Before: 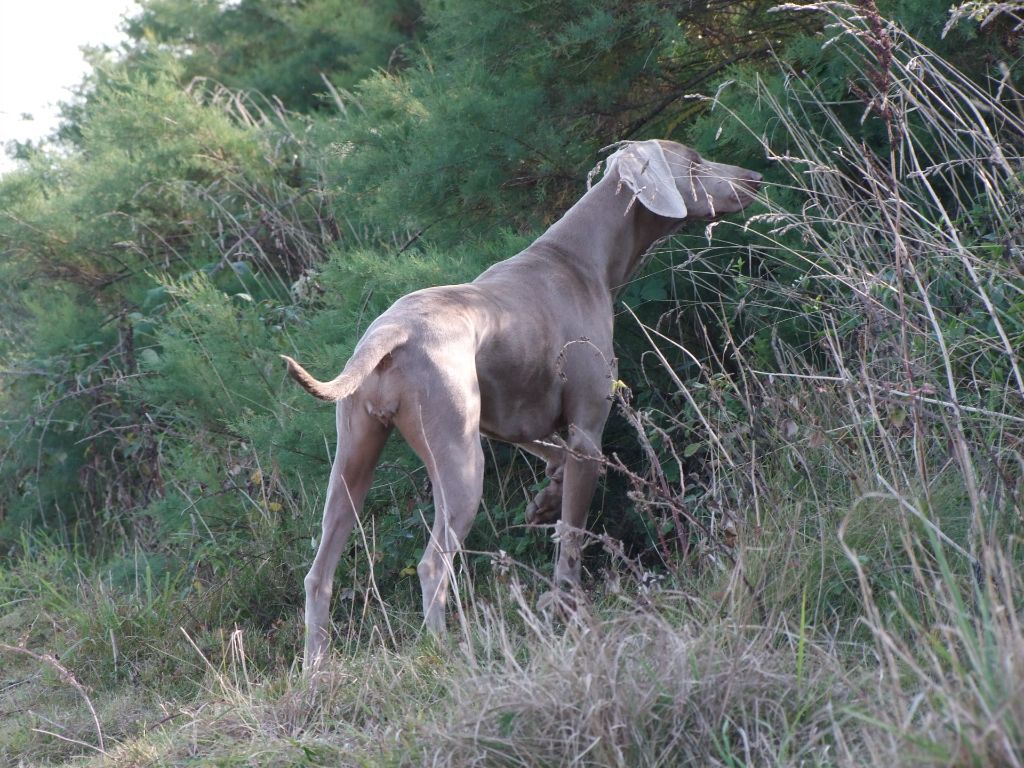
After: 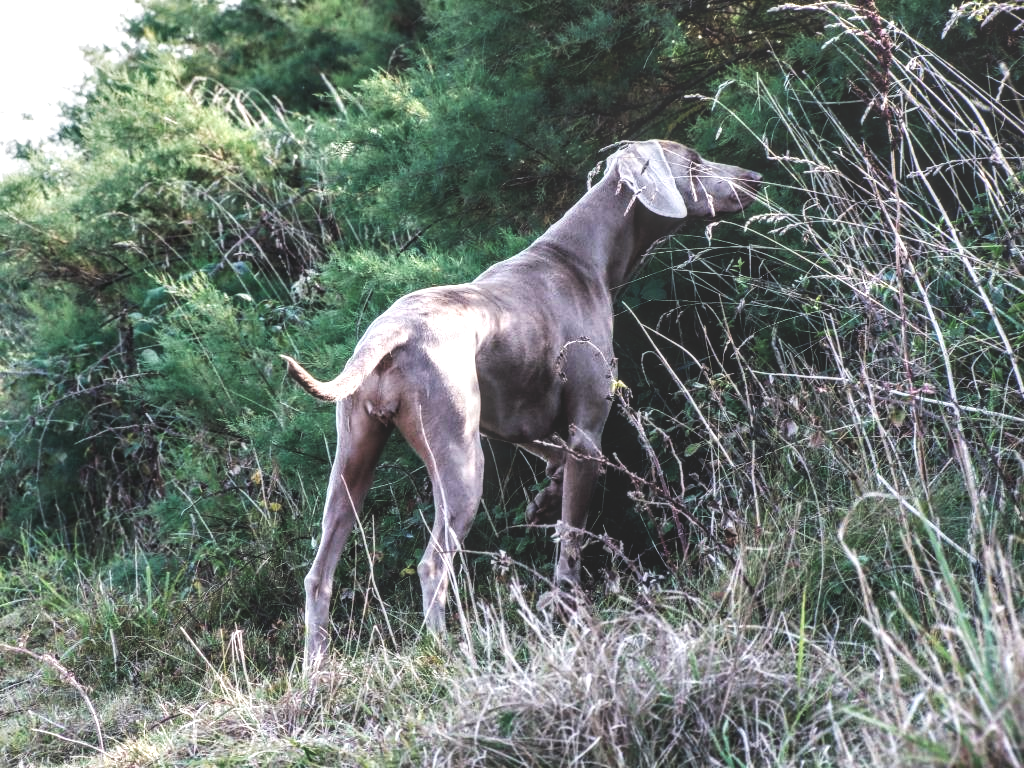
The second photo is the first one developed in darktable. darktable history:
local contrast: highlights 10%, shadows 39%, detail 183%, midtone range 0.468
tone curve: curves: ch0 [(0, 0) (0.003, 0.235) (0.011, 0.235) (0.025, 0.235) (0.044, 0.235) (0.069, 0.235) (0.1, 0.237) (0.136, 0.239) (0.177, 0.243) (0.224, 0.256) (0.277, 0.287) (0.335, 0.329) (0.399, 0.391) (0.468, 0.476) (0.543, 0.574) (0.623, 0.683) (0.709, 0.778) (0.801, 0.869) (0.898, 0.924) (1, 1)], preserve colors none
